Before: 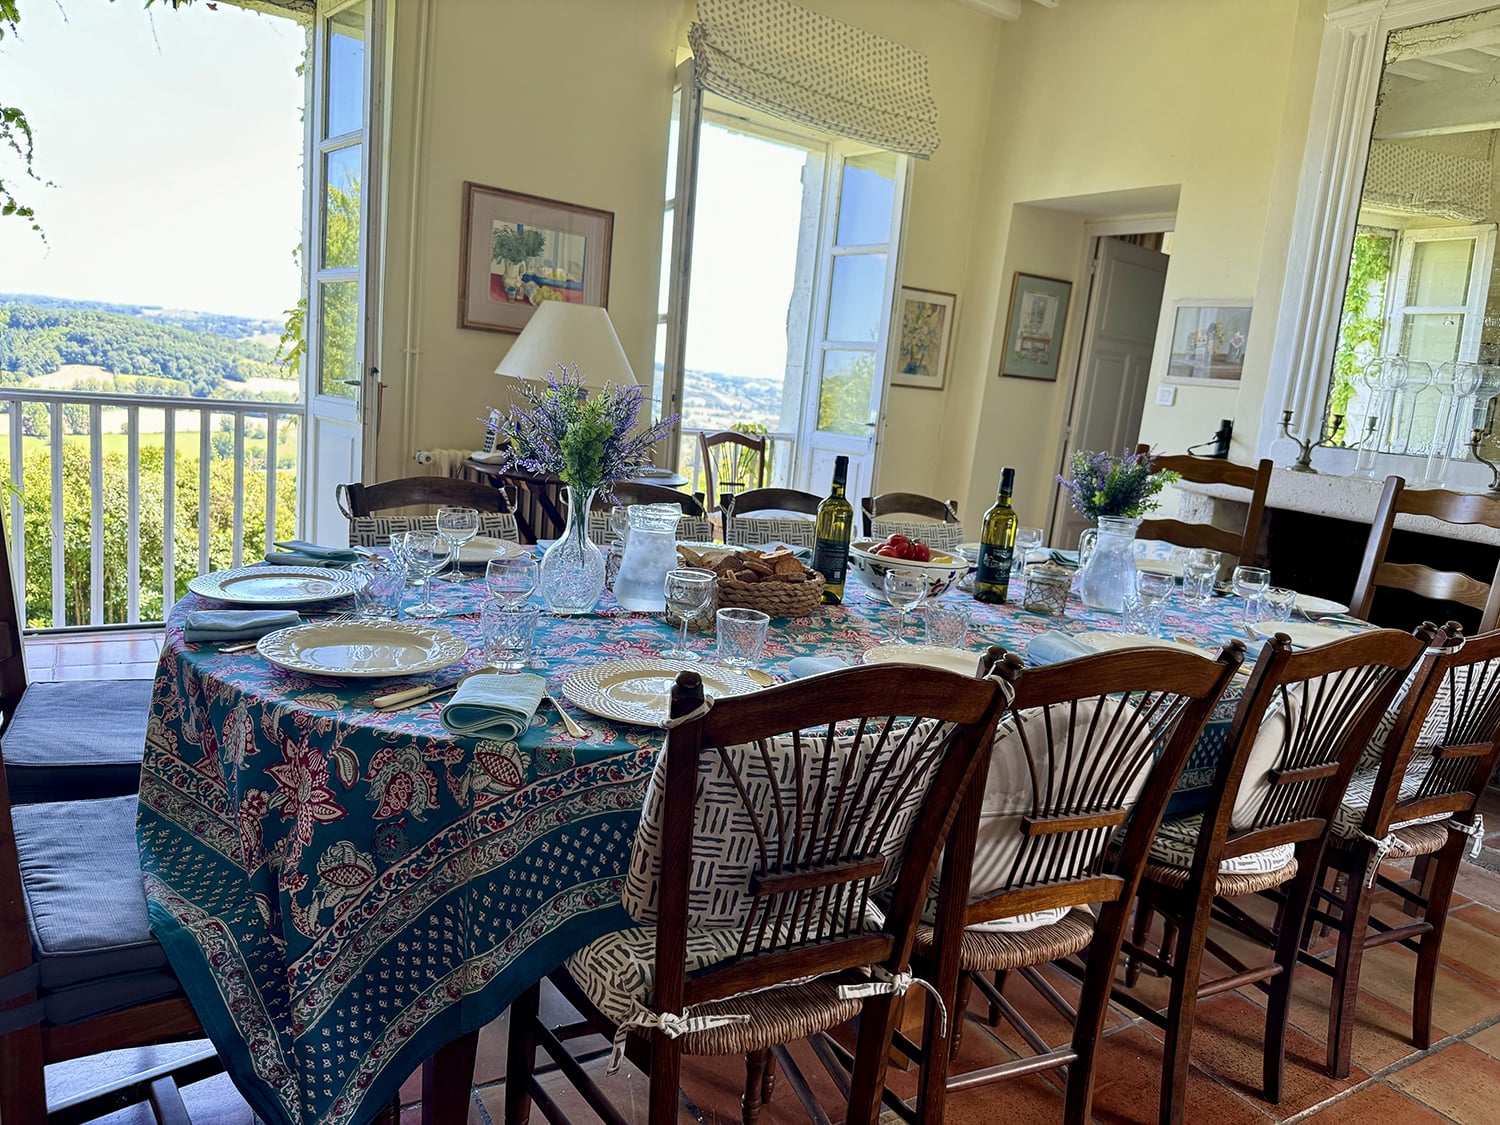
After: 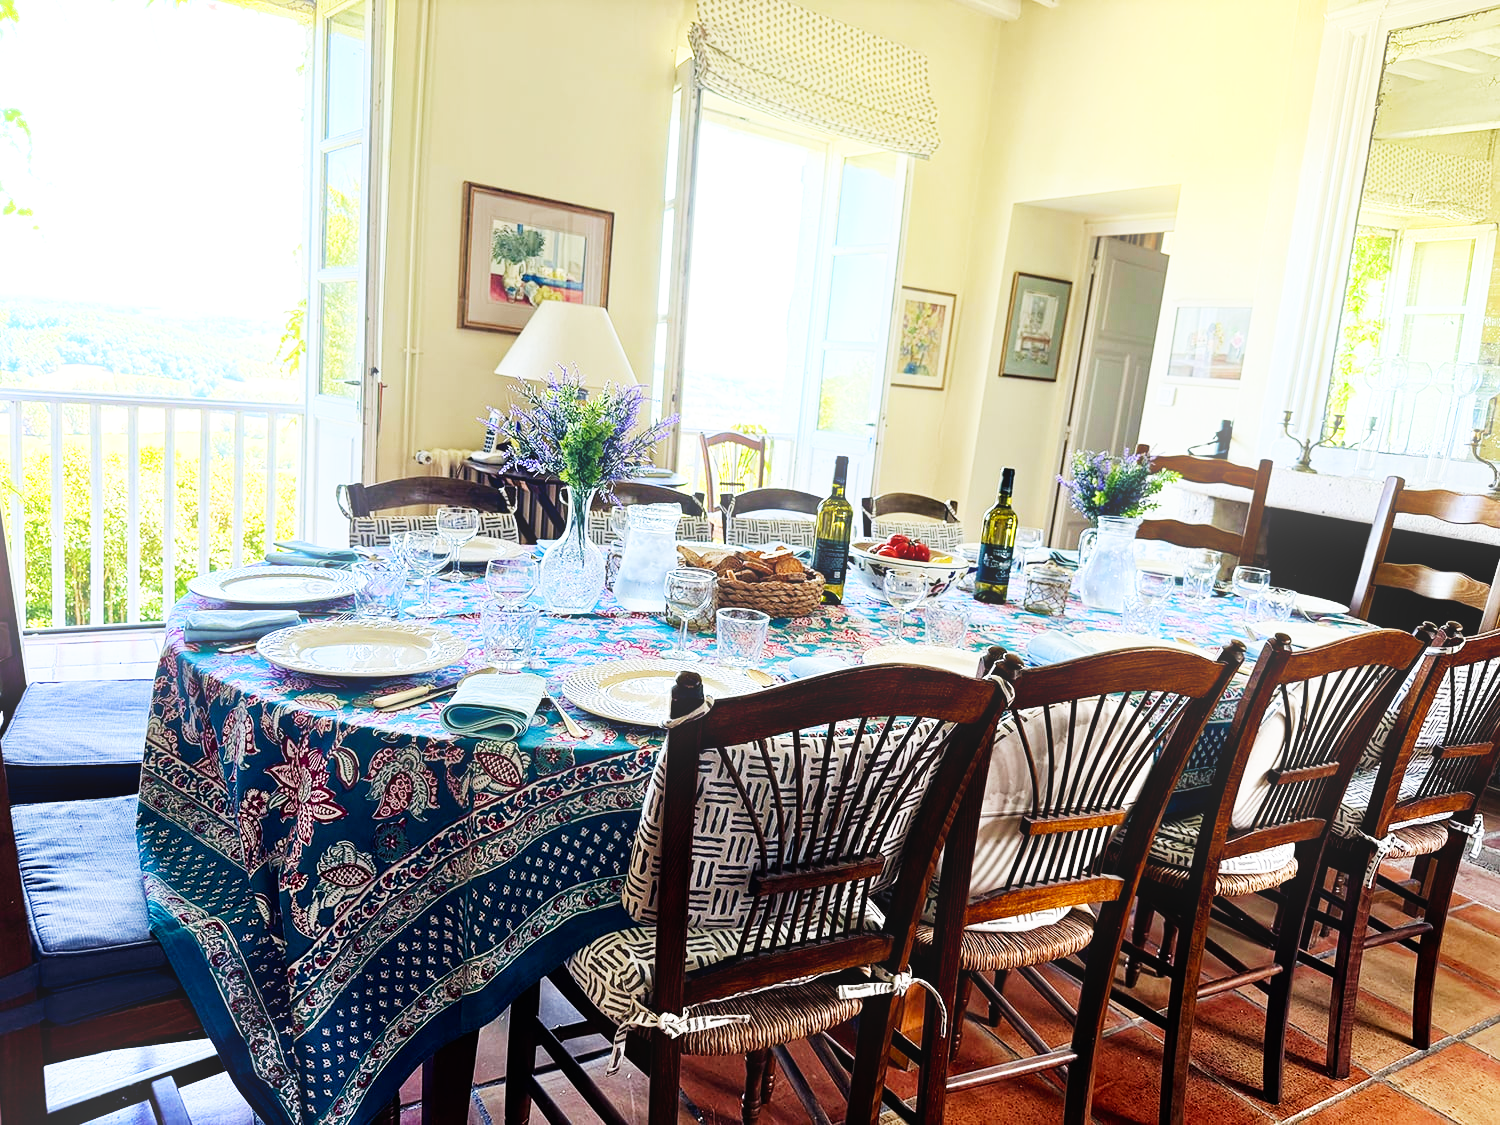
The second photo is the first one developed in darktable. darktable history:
bloom: size 13.65%, threshold 98.39%, strength 4.82%
base curve: curves: ch0 [(0, 0) (0.007, 0.004) (0.027, 0.03) (0.046, 0.07) (0.207, 0.54) (0.442, 0.872) (0.673, 0.972) (1, 1)], preserve colors none
